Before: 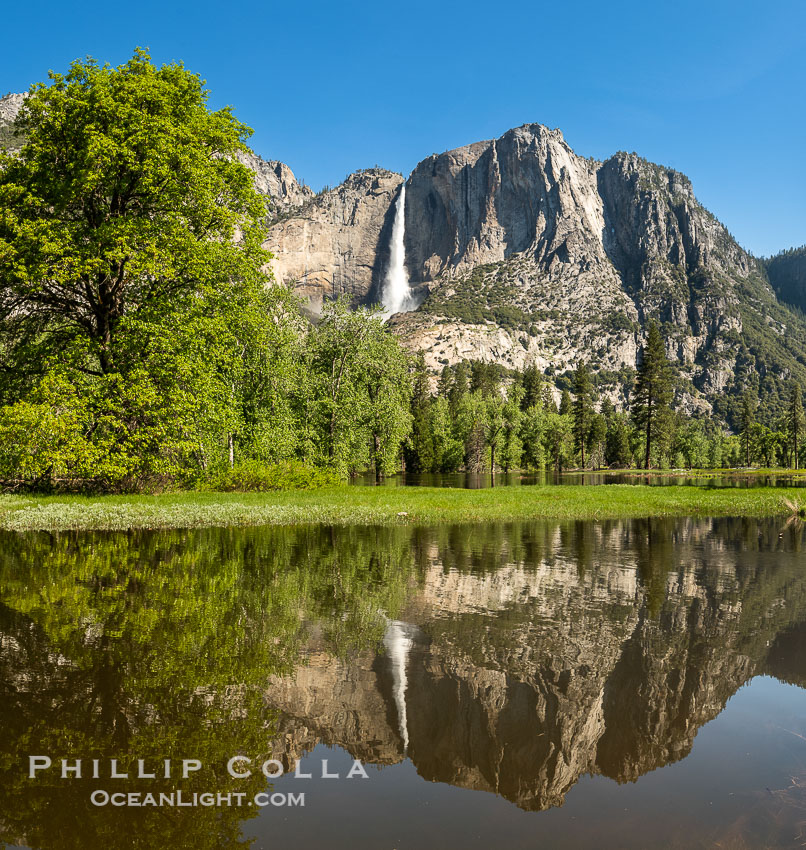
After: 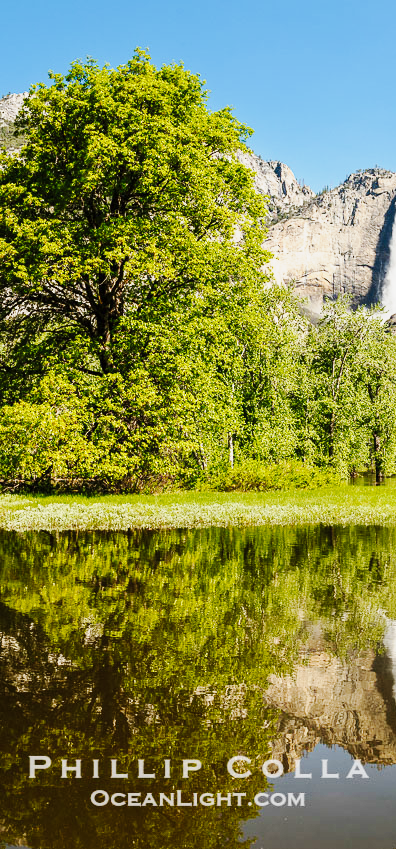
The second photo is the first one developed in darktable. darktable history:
tone curve: curves: ch0 [(0, 0) (0.003, 0.002) (0.011, 0.009) (0.025, 0.018) (0.044, 0.03) (0.069, 0.043) (0.1, 0.057) (0.136, 0.079) (0.177, 0.125) (0.224, 0.178) (0.277, 0.255) (0.335, 0.341) (0.399, 0.443) (0.468, 0.553) (0.543, 0.644) (0.623, 0.718) (0.709, 0.779) (0.801, 0.849) (0.898, 0.929) (1, 1)], preserve colors none
base curve: curves: ch0 [(0, 0) (0.088, 0.125) (0.176, 0.251) (0.354, 0.501) (0.613, 0.749) (1, 0.877)], preserve colors none
crop and rotate: left 0%, top 0%, right 50.845%
